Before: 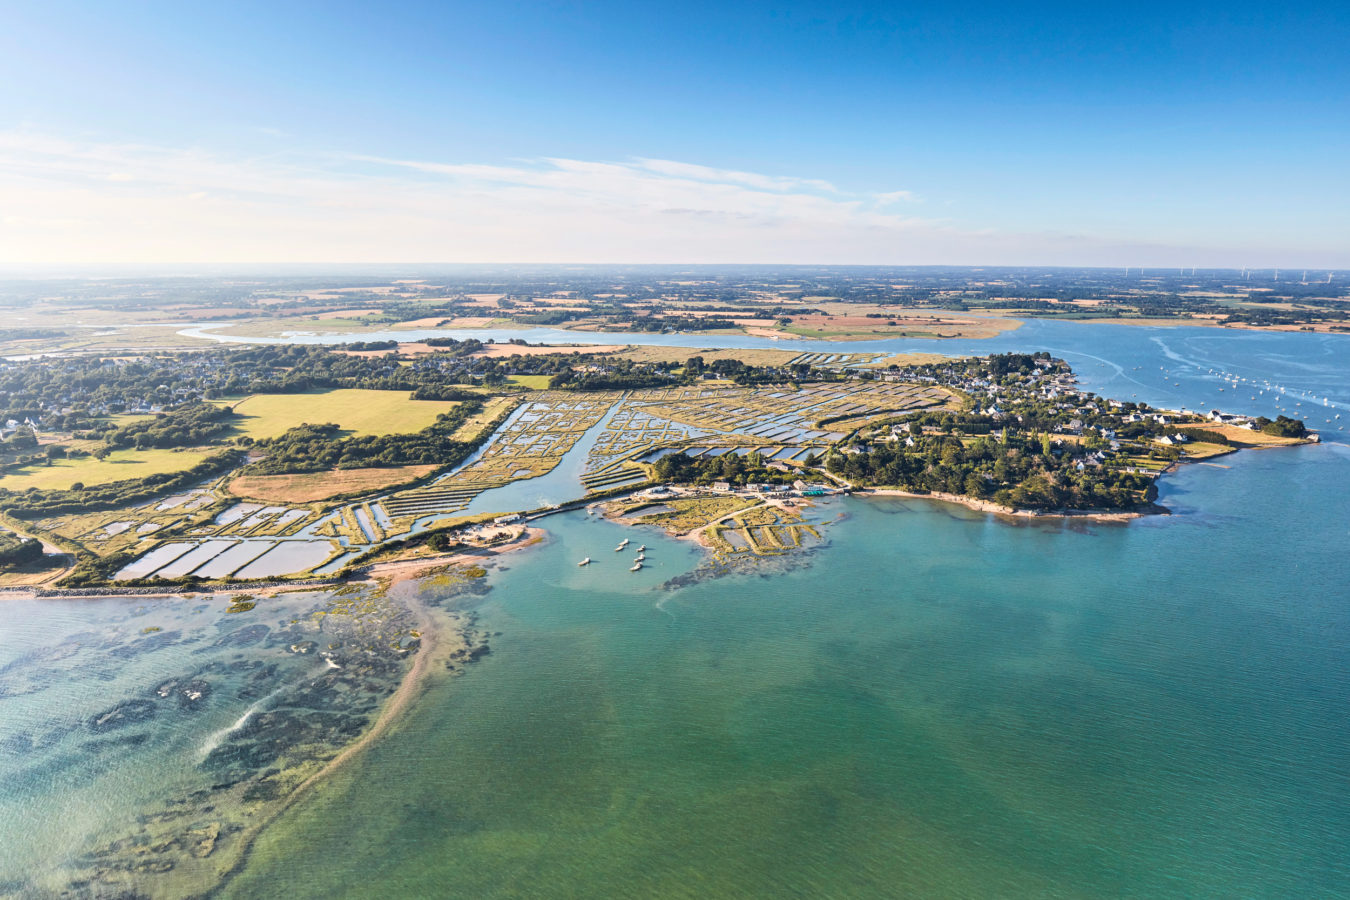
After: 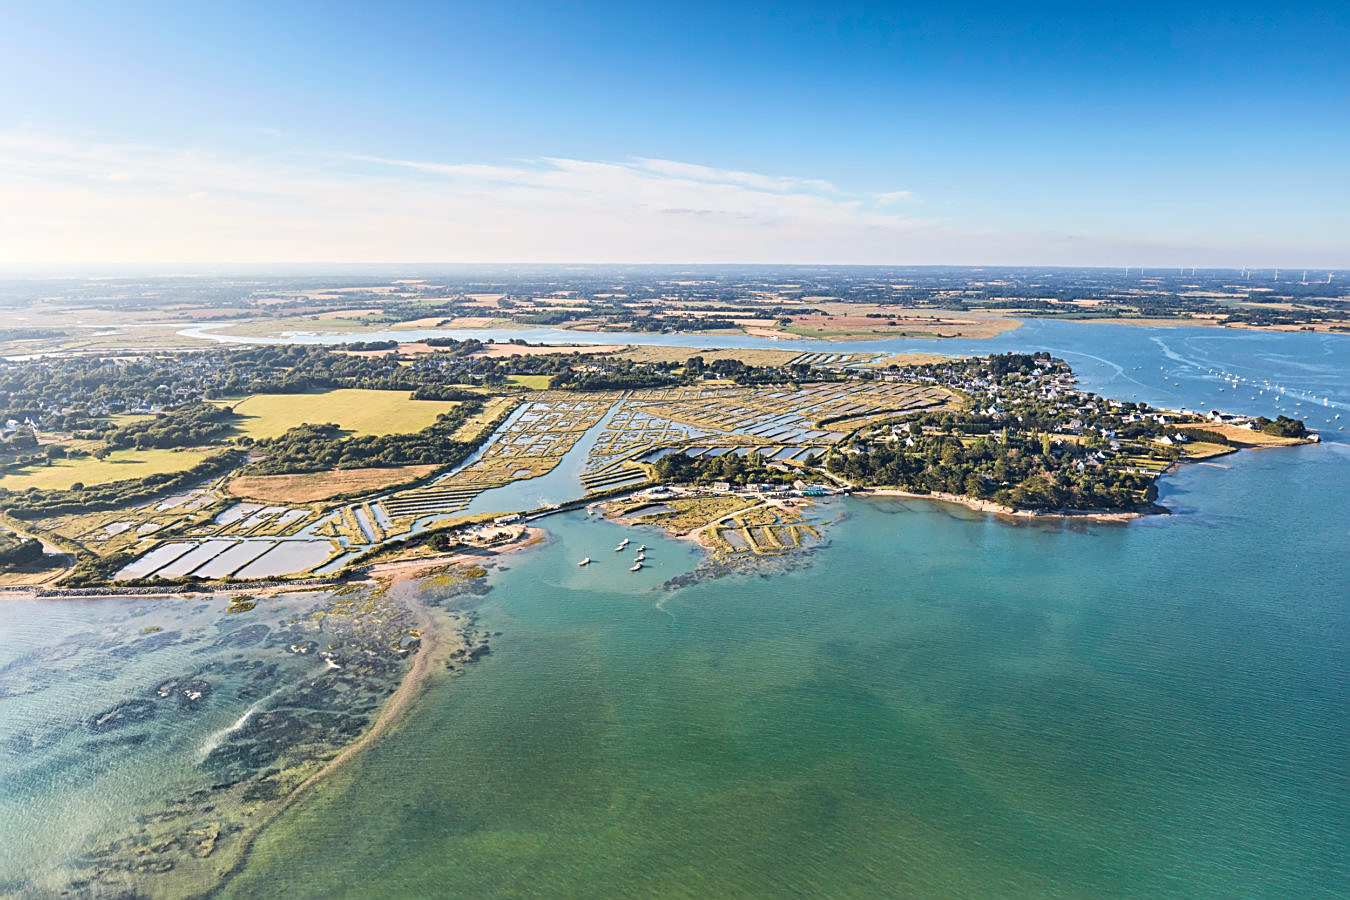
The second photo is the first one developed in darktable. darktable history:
sharpen: on, module defaults
shadows and highlights: shadows 30.86, highlights 0, soften with gaussian
